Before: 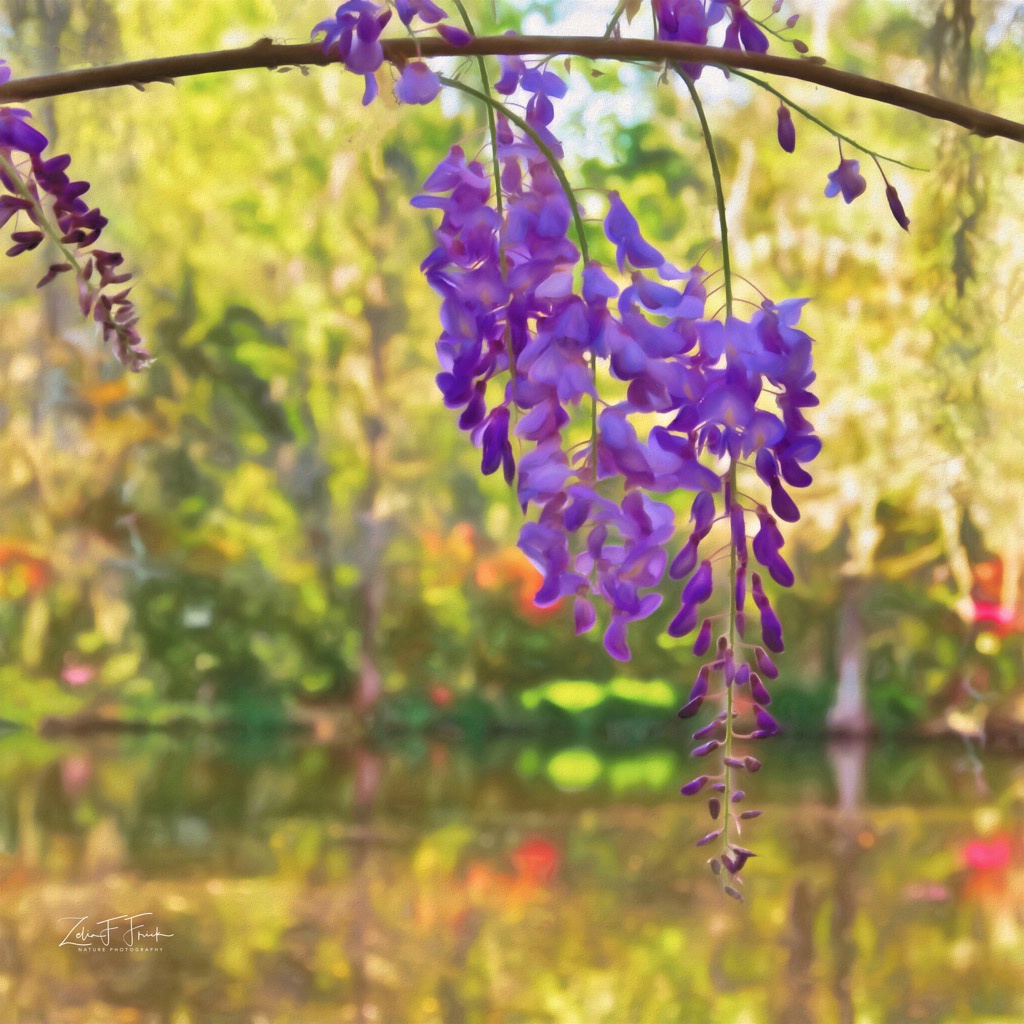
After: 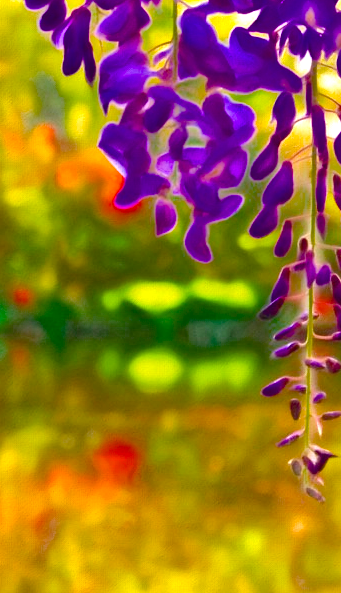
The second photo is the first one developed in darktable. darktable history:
levels: levels [0, 0.394, 0.787]
crop: left 41.006%, top 39.015%, right 25.606%, bottom 3.009%
color balance rgb: perceptual saturation grading › global saturation 29.331%, perceptual saturation grading › mid-tones 12.256%, perceptual saturation grading › shadows 10.565%, perceptual brilliance grading › highlights 6.028%, perceptual brilliance grading › mid-tones 17.075%, perceptual brilliance grading › shadows -5.441%, global vibrance 10.533%, saturation formula JzAzBz (2021)
haze removal: adaptive false
contrast brightness saturation: contrast -0.081, brightness -0.043, saturation -0.108
